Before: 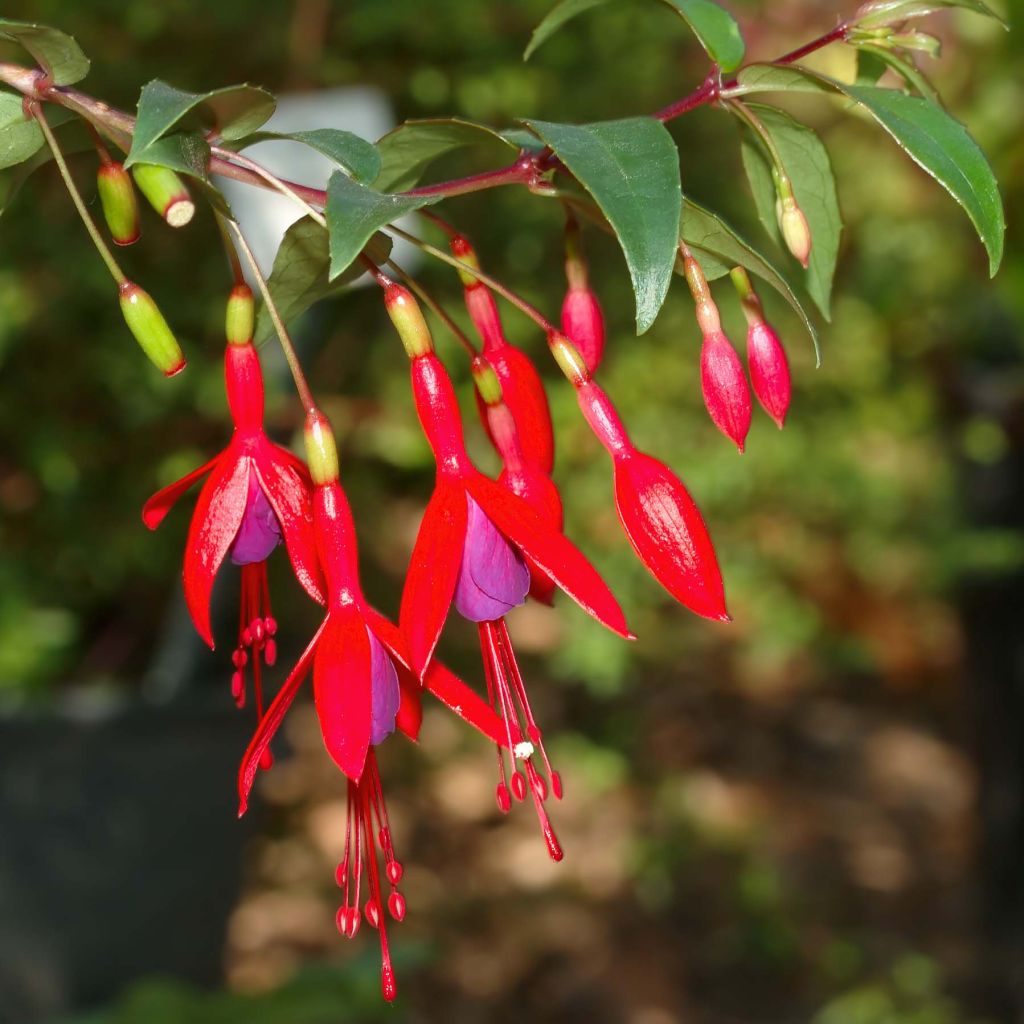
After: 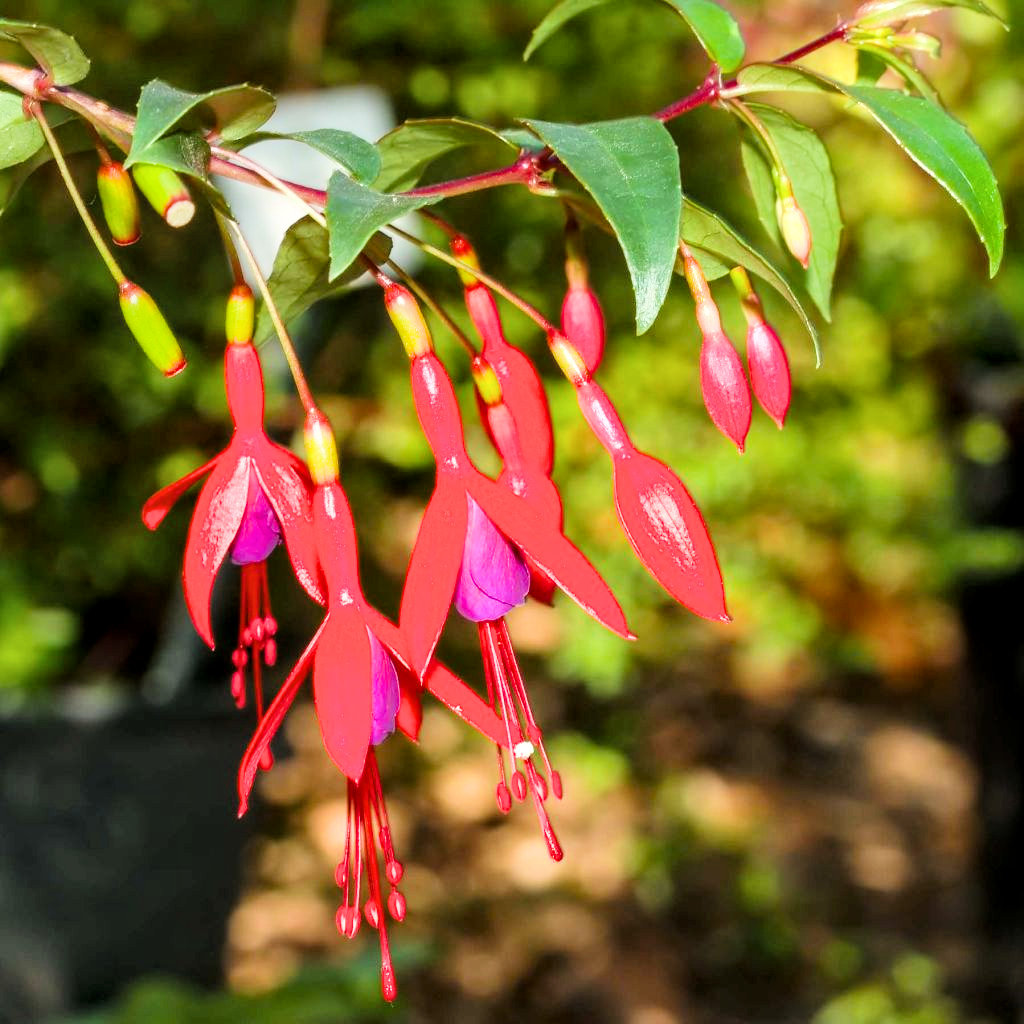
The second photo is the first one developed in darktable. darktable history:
local contrast: on, module defaults
color balance rgb: perceptual saturation grading › global saturation 20%, global vibrance 10%
exposure: black level correction 0, exposure 1 EV, compensate exposure bias true, compensate highlight preservation false
filmic rgb: black relative exposure -7 EV, hardness 3.74, contrast 1.3
